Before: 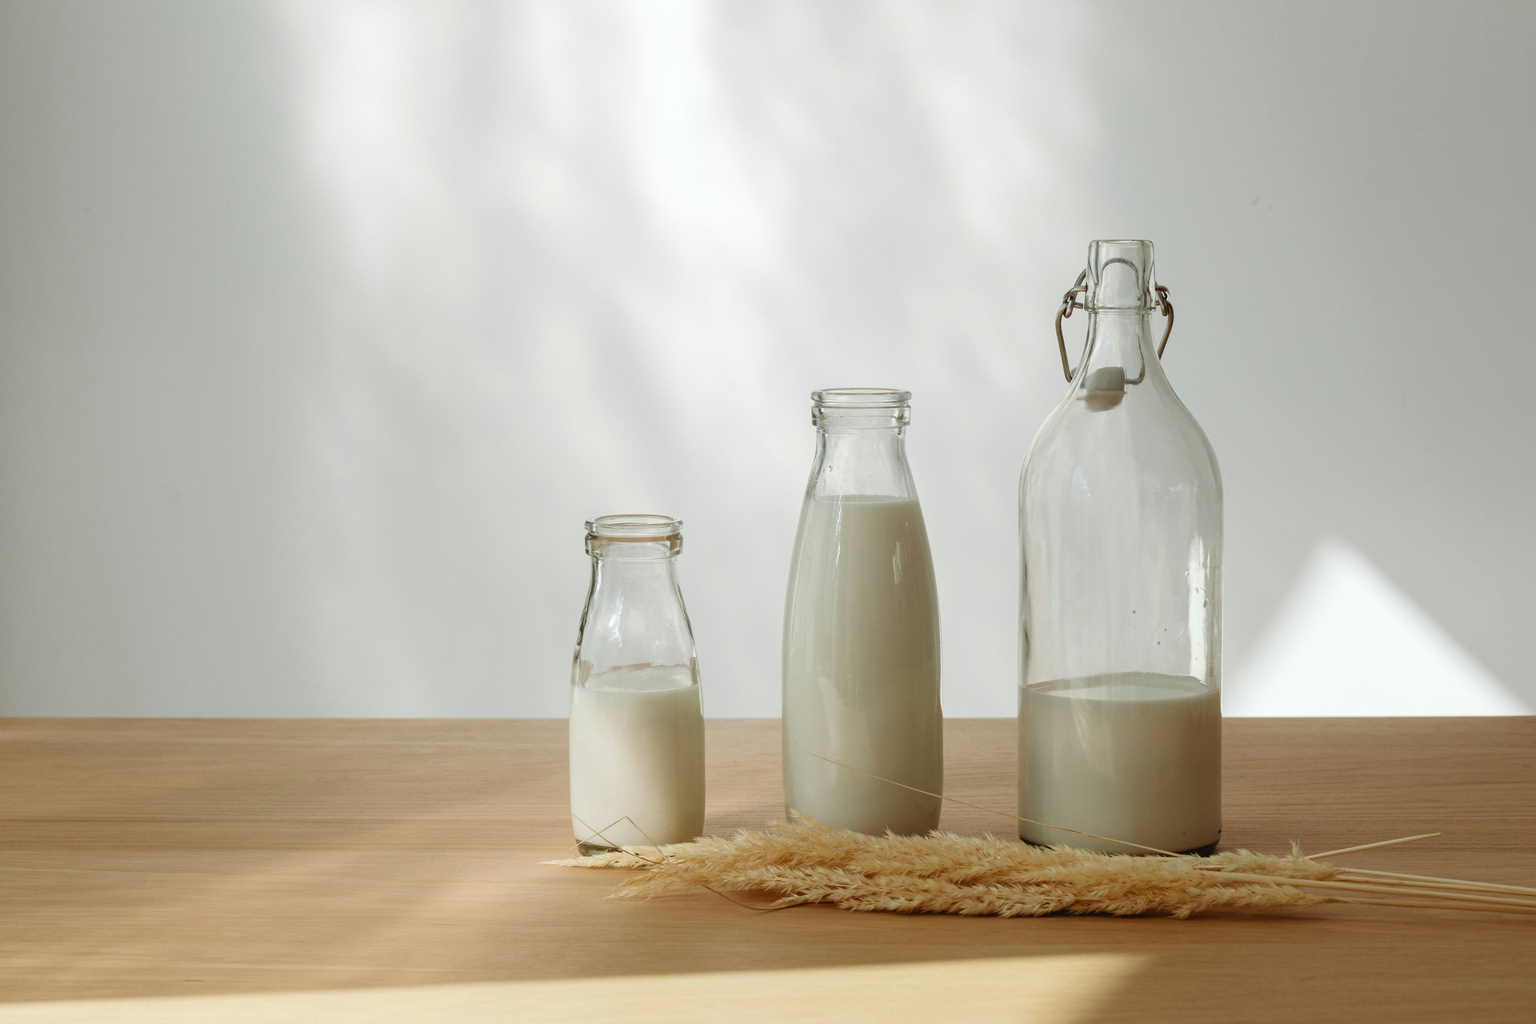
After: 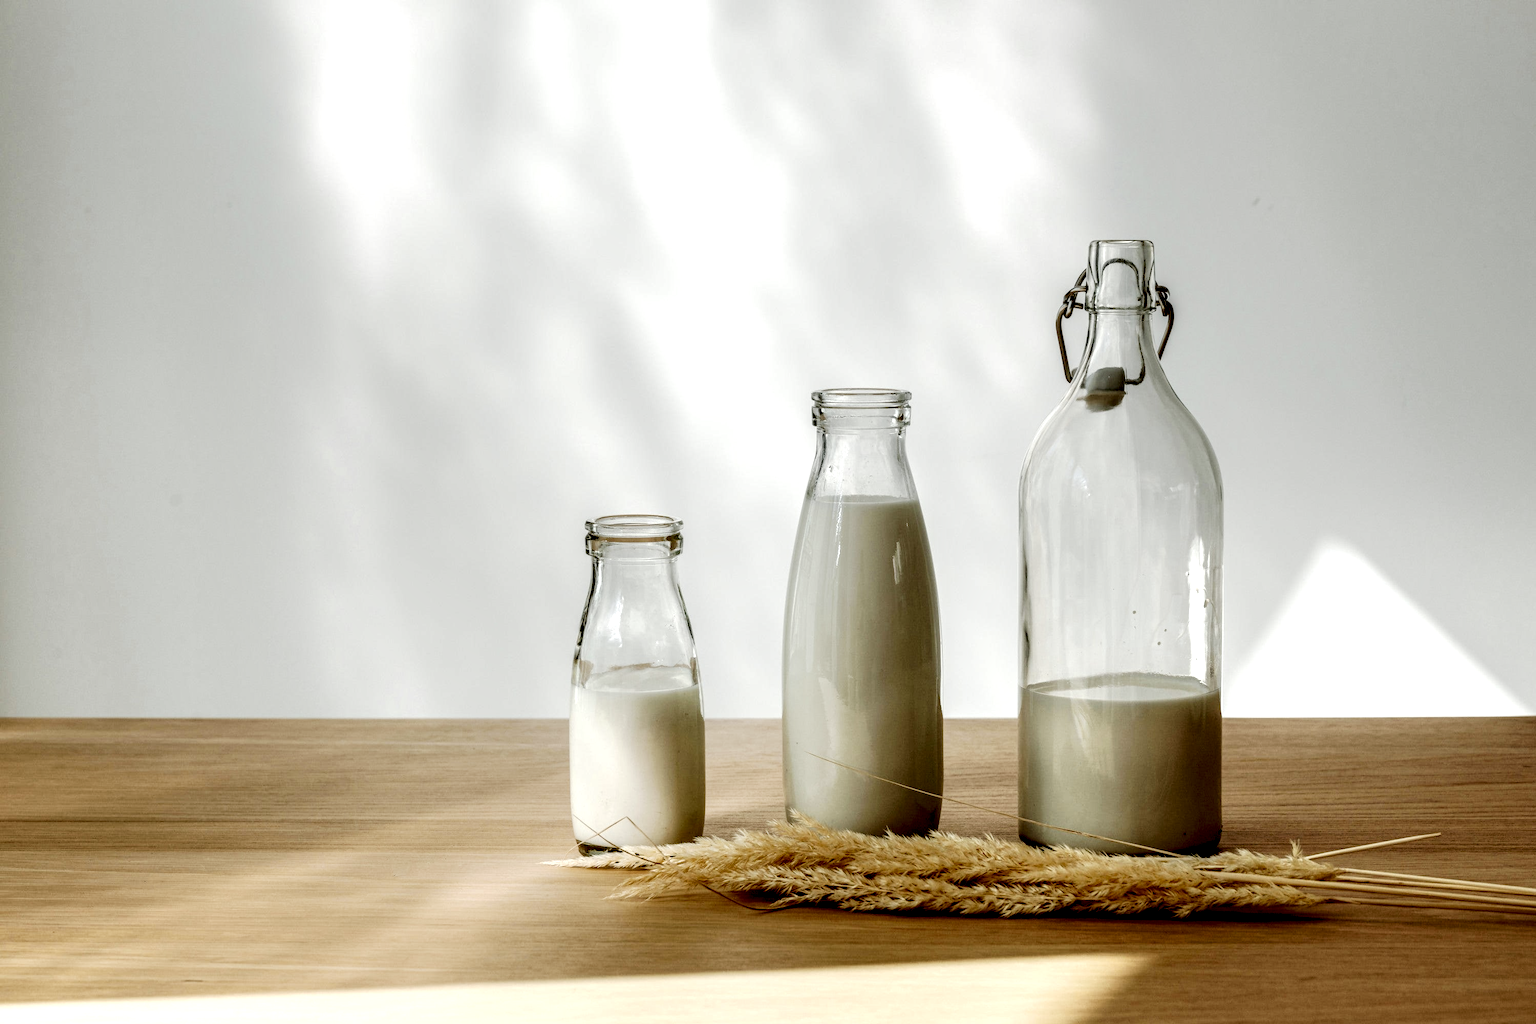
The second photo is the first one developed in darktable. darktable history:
tone curve: curves: ch0 [(0, 0) (0.003, 0.049) (0.011, 0.052) (0.025, 0.061) (0.044, 0.08) (0.069, 0.101) (0.1, 0.119) (0.136, 0.139) (0.177, 0.172) (0.224, 0.222) (0.277, 0.292) (0.335, 0.367) (0.399, 0.444) (0.468, 0.538) (0.543, 0.623) (0.623, 0.713) (0.709, 0.784) (0.801, 0.844) (0.898, 0.916) (1, 1)], preserve colors none
local contrast: shadows 185%, detail 225%
